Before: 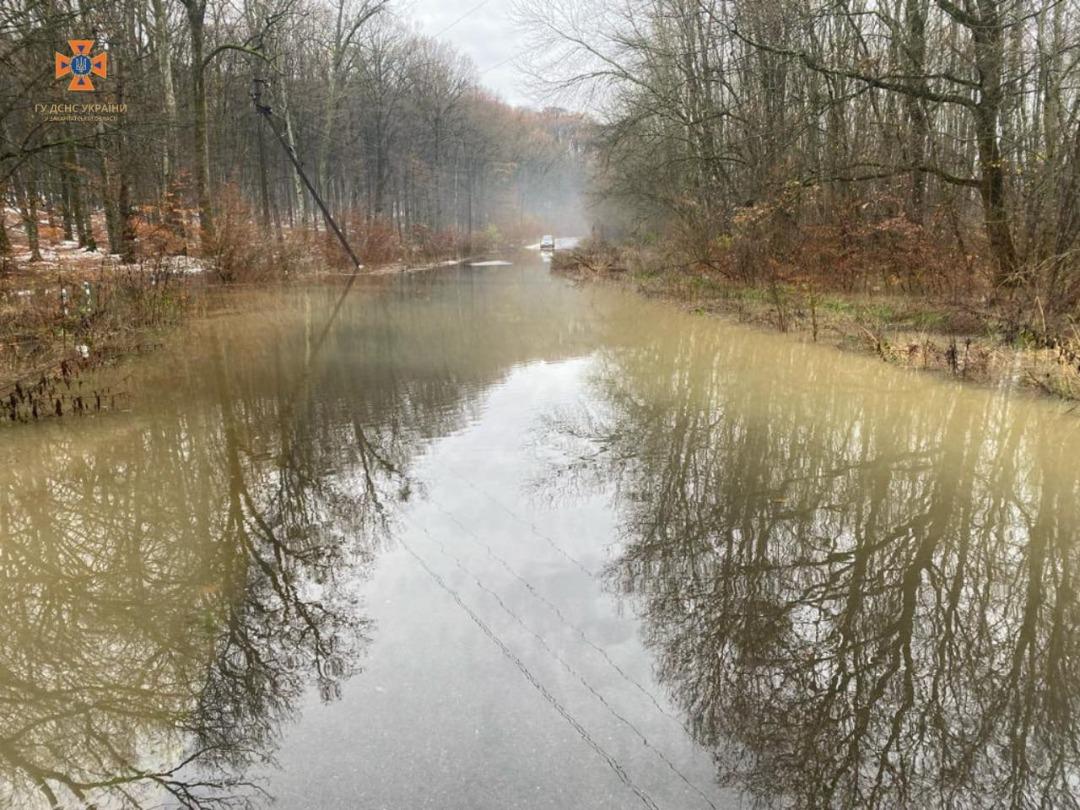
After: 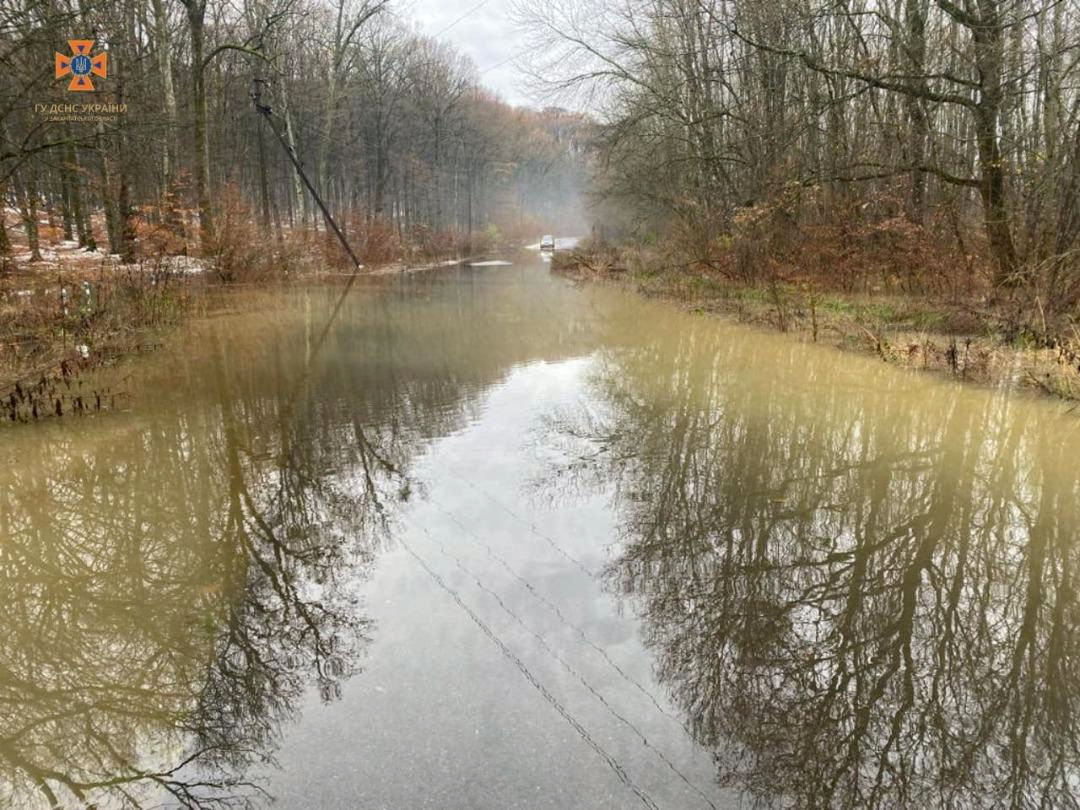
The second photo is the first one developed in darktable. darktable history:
haze removal: compatibility mode true, adaptive false
color calibration: gray › normalize channels true, illuminant same as pipeline (D50), adaptation XYZ, x 0.346, y 0.358, temperature 5007.48 K, gamut compression 0.022
